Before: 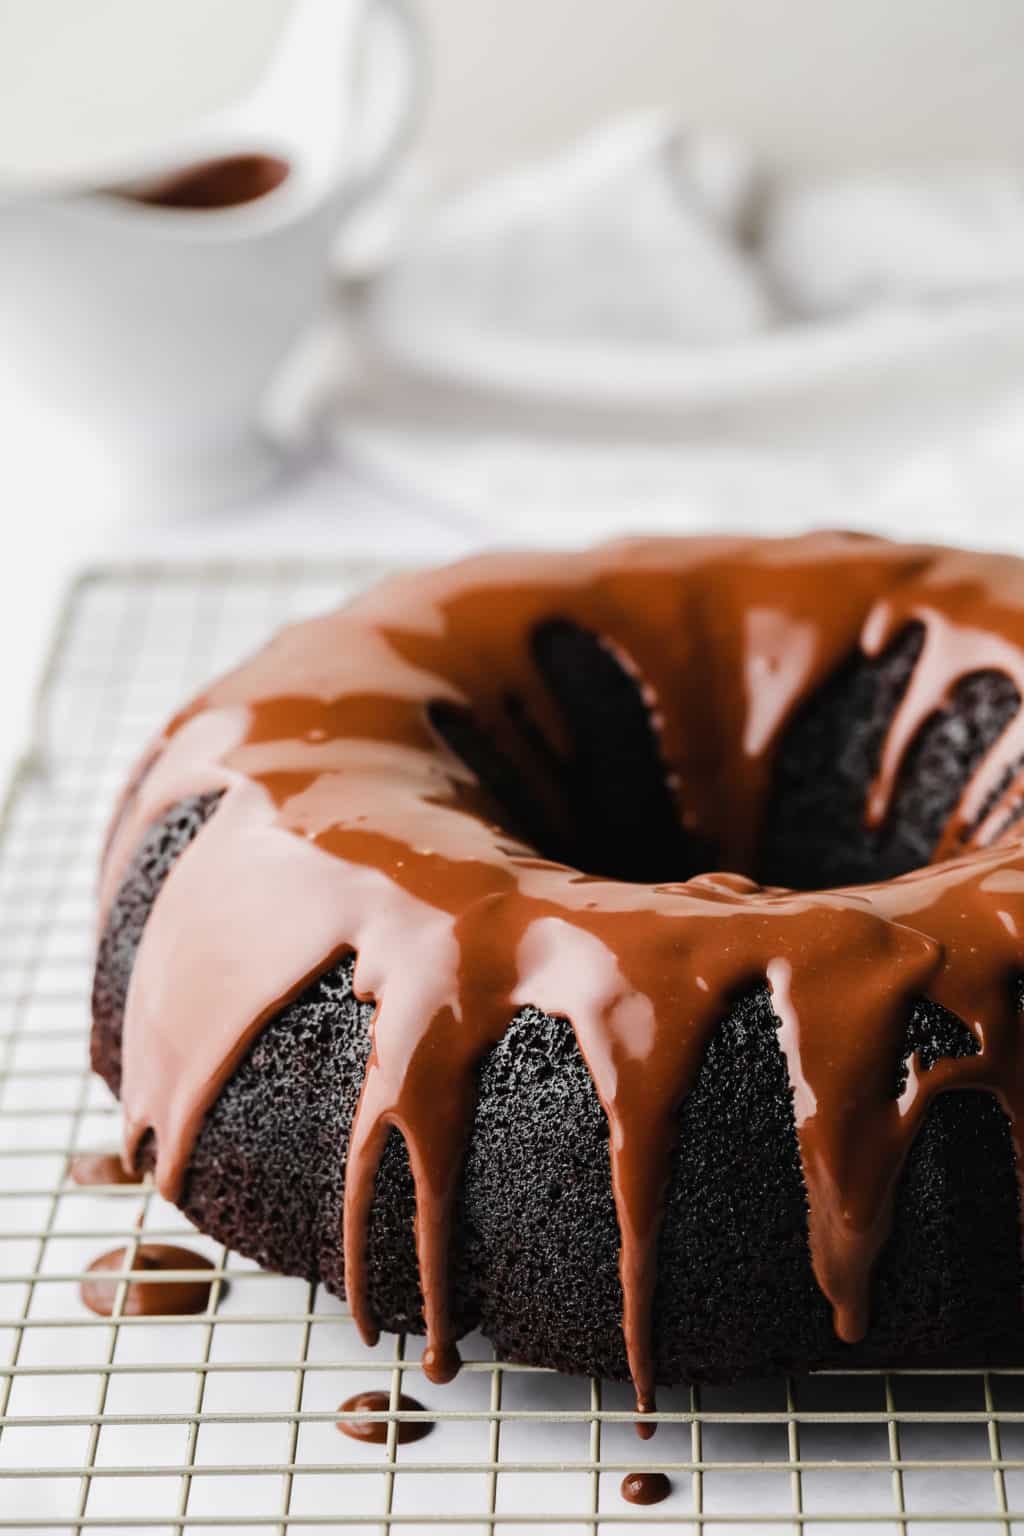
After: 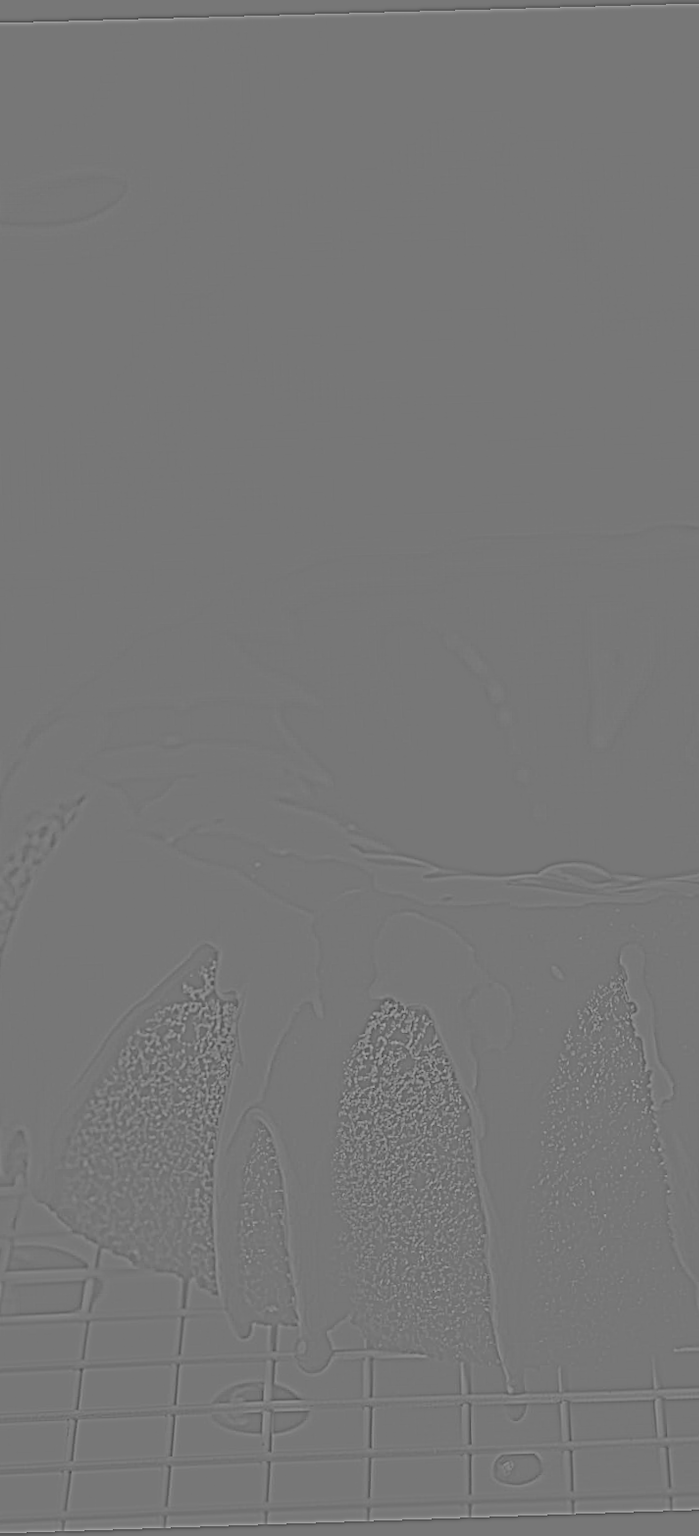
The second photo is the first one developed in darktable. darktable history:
crop and rotate: left 15.446%, right 17.836%
rotate and perspective: rotation -1.77°, lens shift (horizontal) 0.004, automatic cropping off
highpass: sharpness 9.84%, contrast boost 9.94%
